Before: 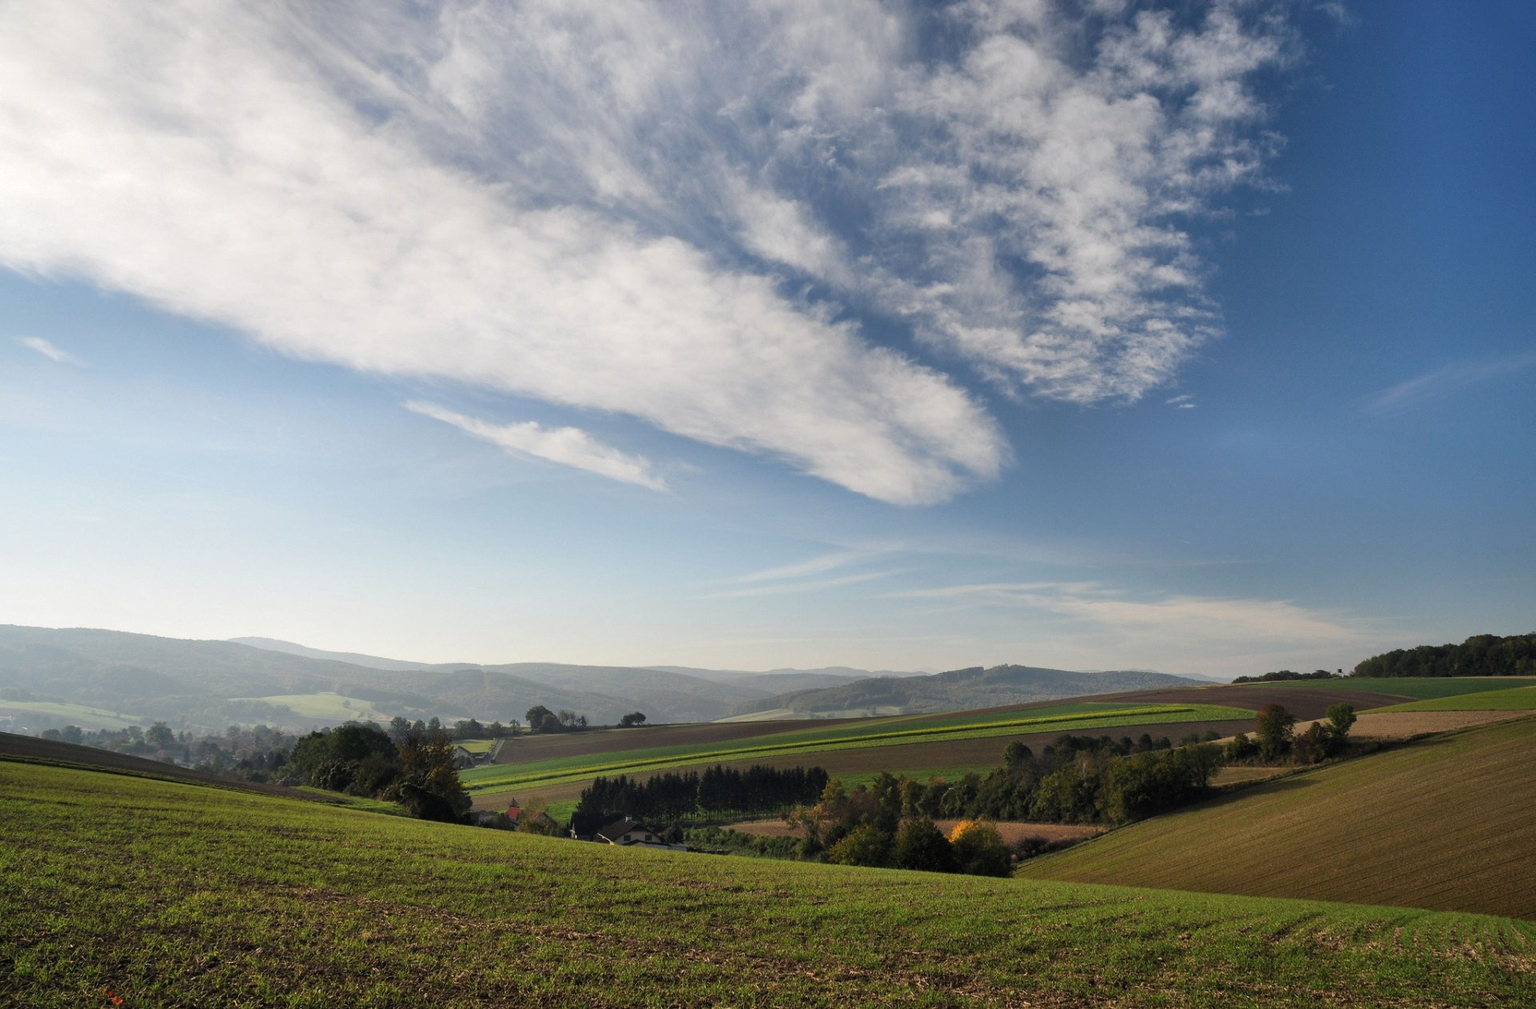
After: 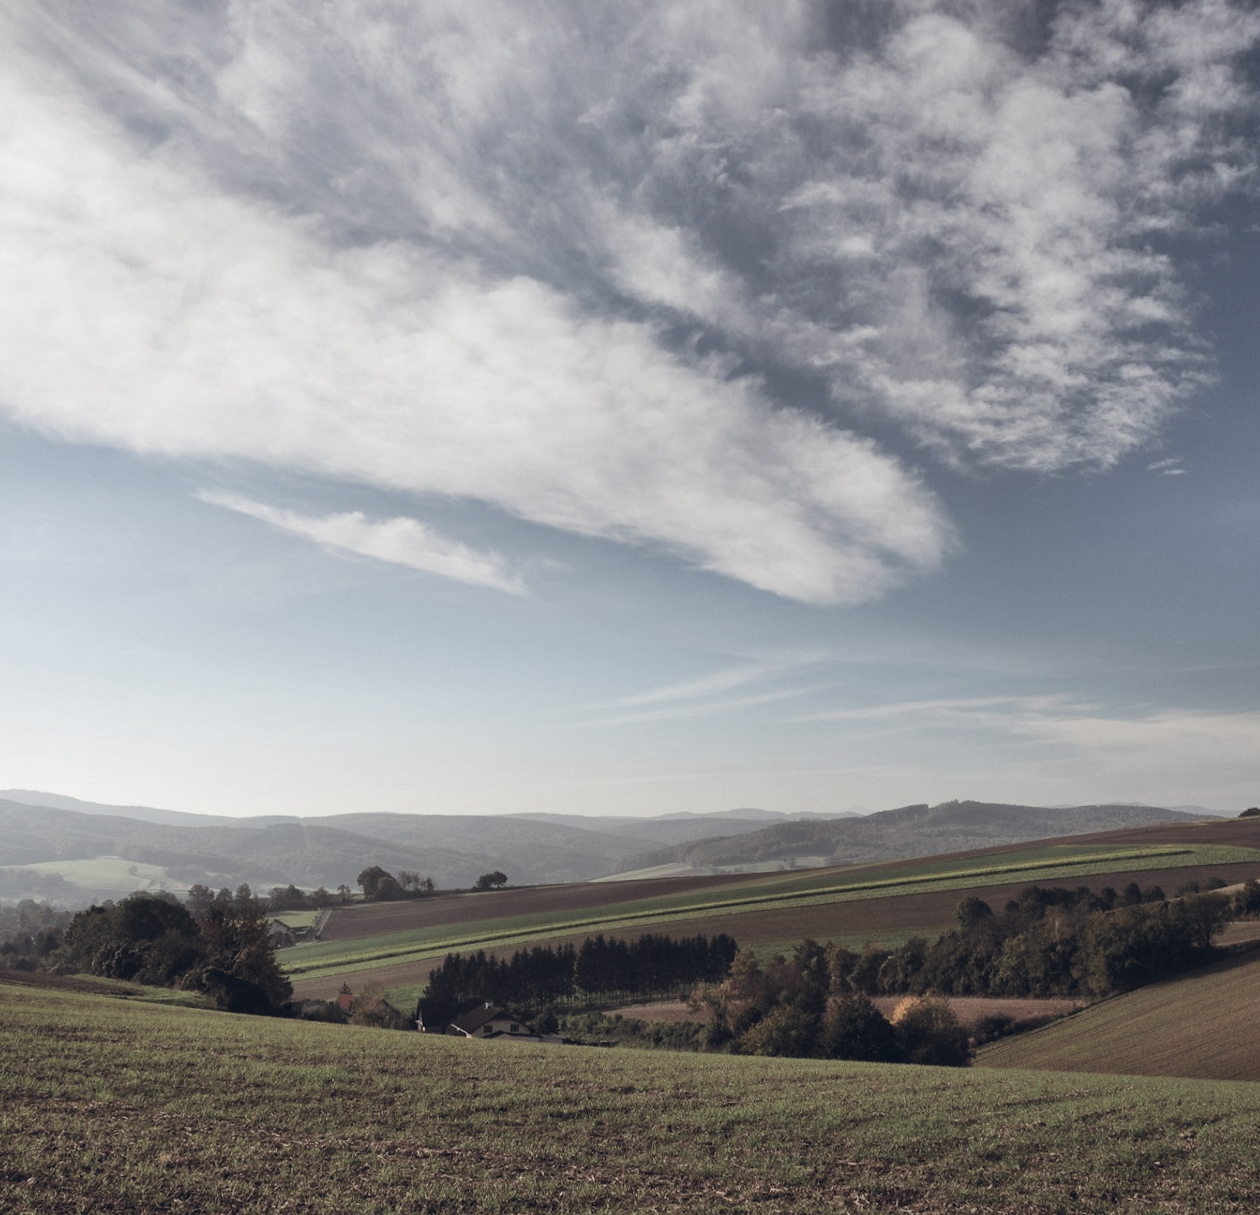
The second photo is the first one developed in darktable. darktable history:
color balance rgb: shadows lift › chroma 9.92%, shadows lift › hue 45.12°, power › luminance 3.26%, power › hue 231.93°, global offset › luminance 0.4%, global offset › chroma 0.21%, global offset › hue 255.02°
rotate and perspective: rotation -1.42°, crop left 0.016, crop right 0.984, crop top 0.035, crop bottom 0.965
crop and rotate: left 15.446%, right 17.836%
color correction: saturation 0.5
